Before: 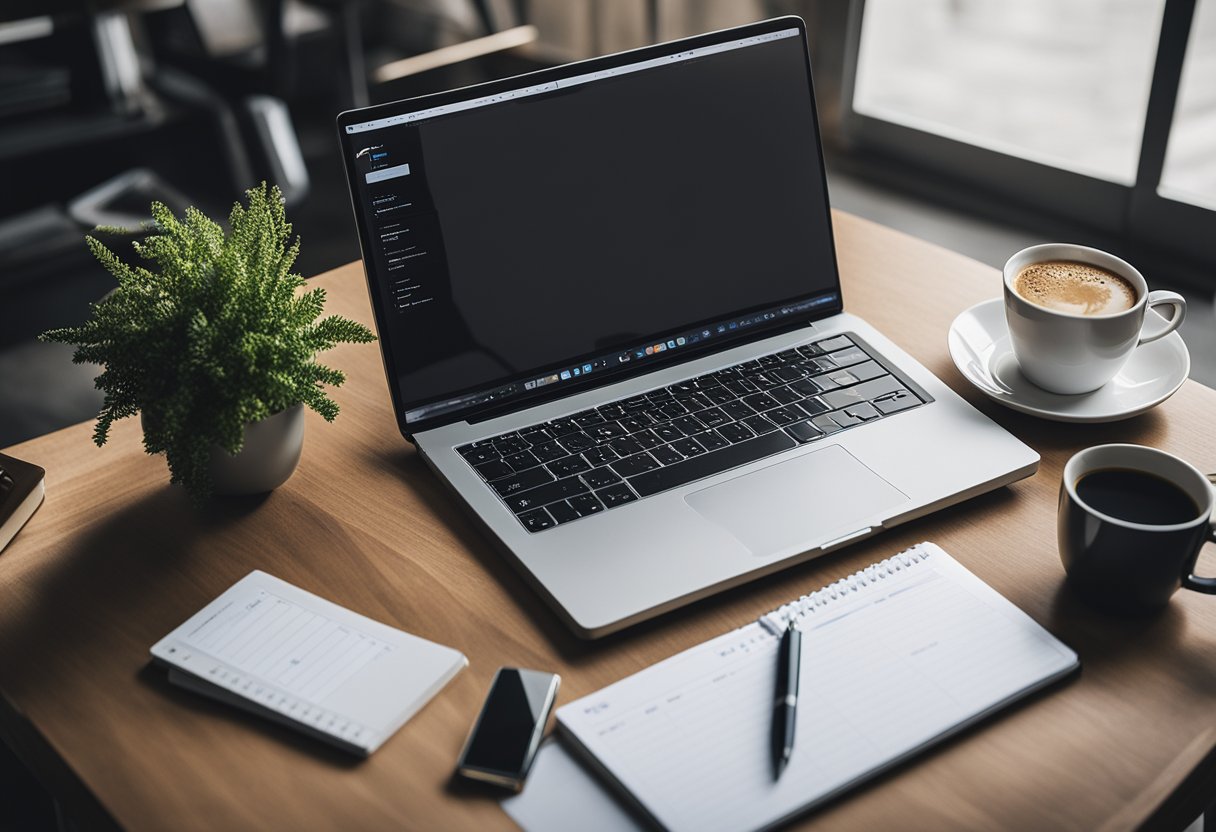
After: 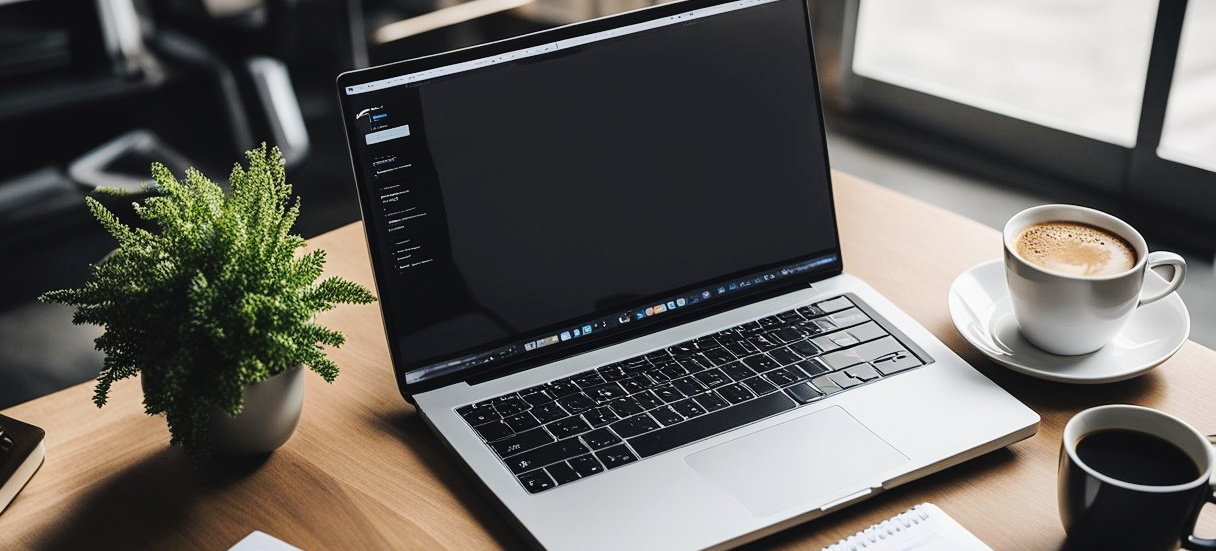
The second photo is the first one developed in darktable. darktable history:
filmic rgb: black relative exposure -11.38 EV, white relative exposure 3.25 EV, threshold 5.94 EV, hardness 6.77, enable highlight reconstruction true
tone curve: curves: ch0 [(0, 0) (0.003, 0.012) (0.011, 0.014) (0.025, 0.02) (0.044, 0.034) (0.069, 0.047) (0.1, 0.063) (0.136, 0.086) (0.177, 0.131) (0.224, 0.183) (0.277, 0.243) (0.335, 0.317) (0.399, 0.403) (0.468, 0.488) (0.543, 0.573) (0.623, 0.649) (0.709, 0.718) (0.801, 0.795) (0.898, 0.872) (1, 1)], preserve colors none
exposure: black level correction 0, exposure 0.591 EV, compensate highlight preservation false
crop and rotate: top 4.714%, bottom 29.029%
